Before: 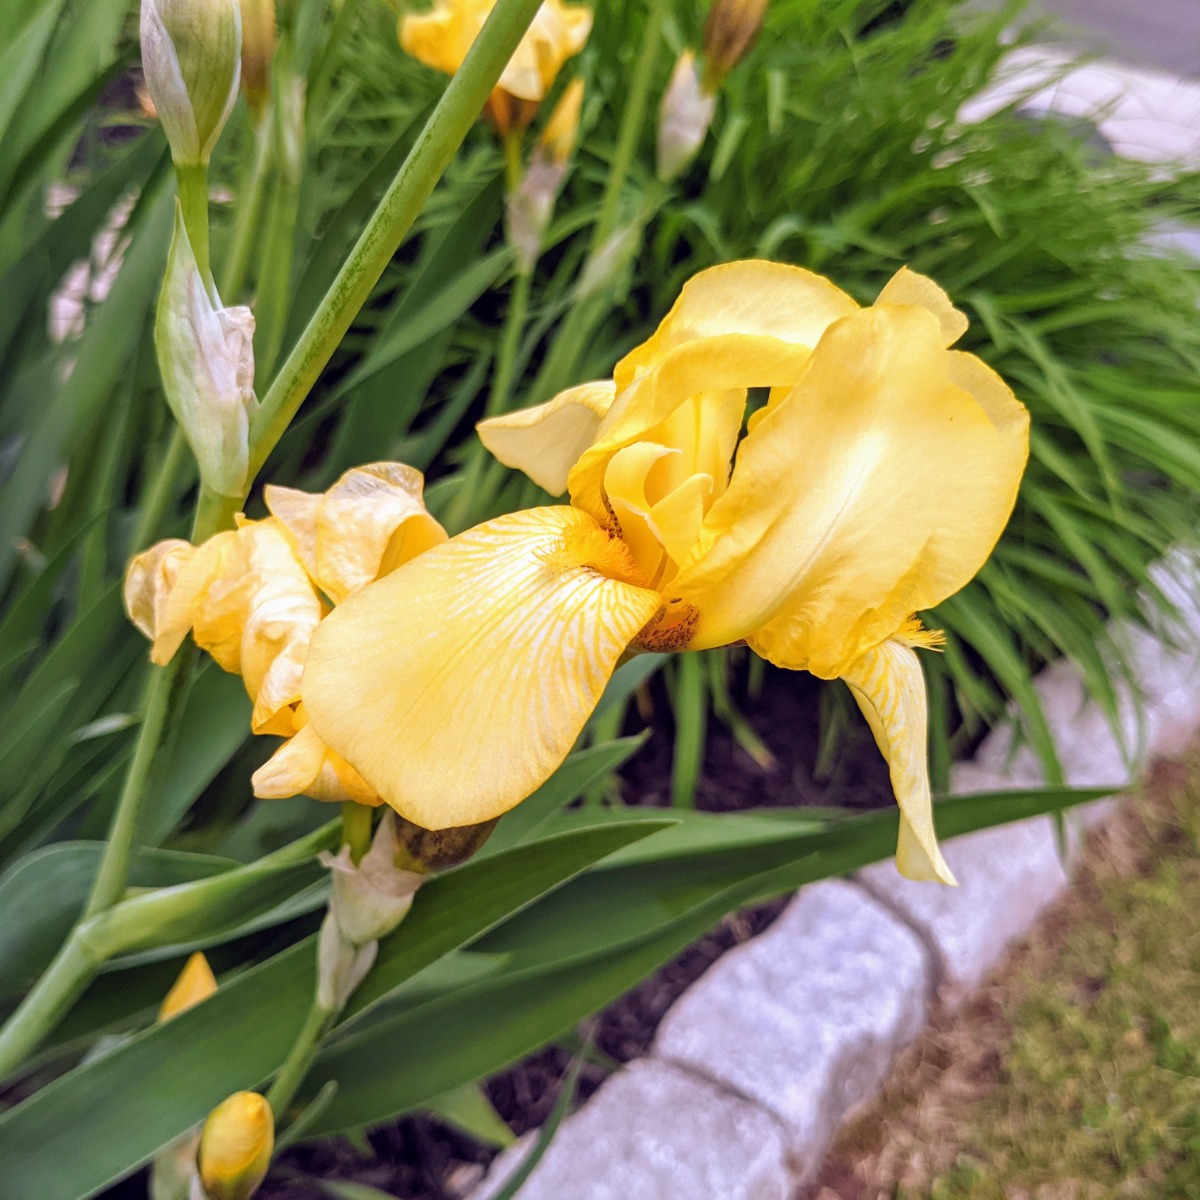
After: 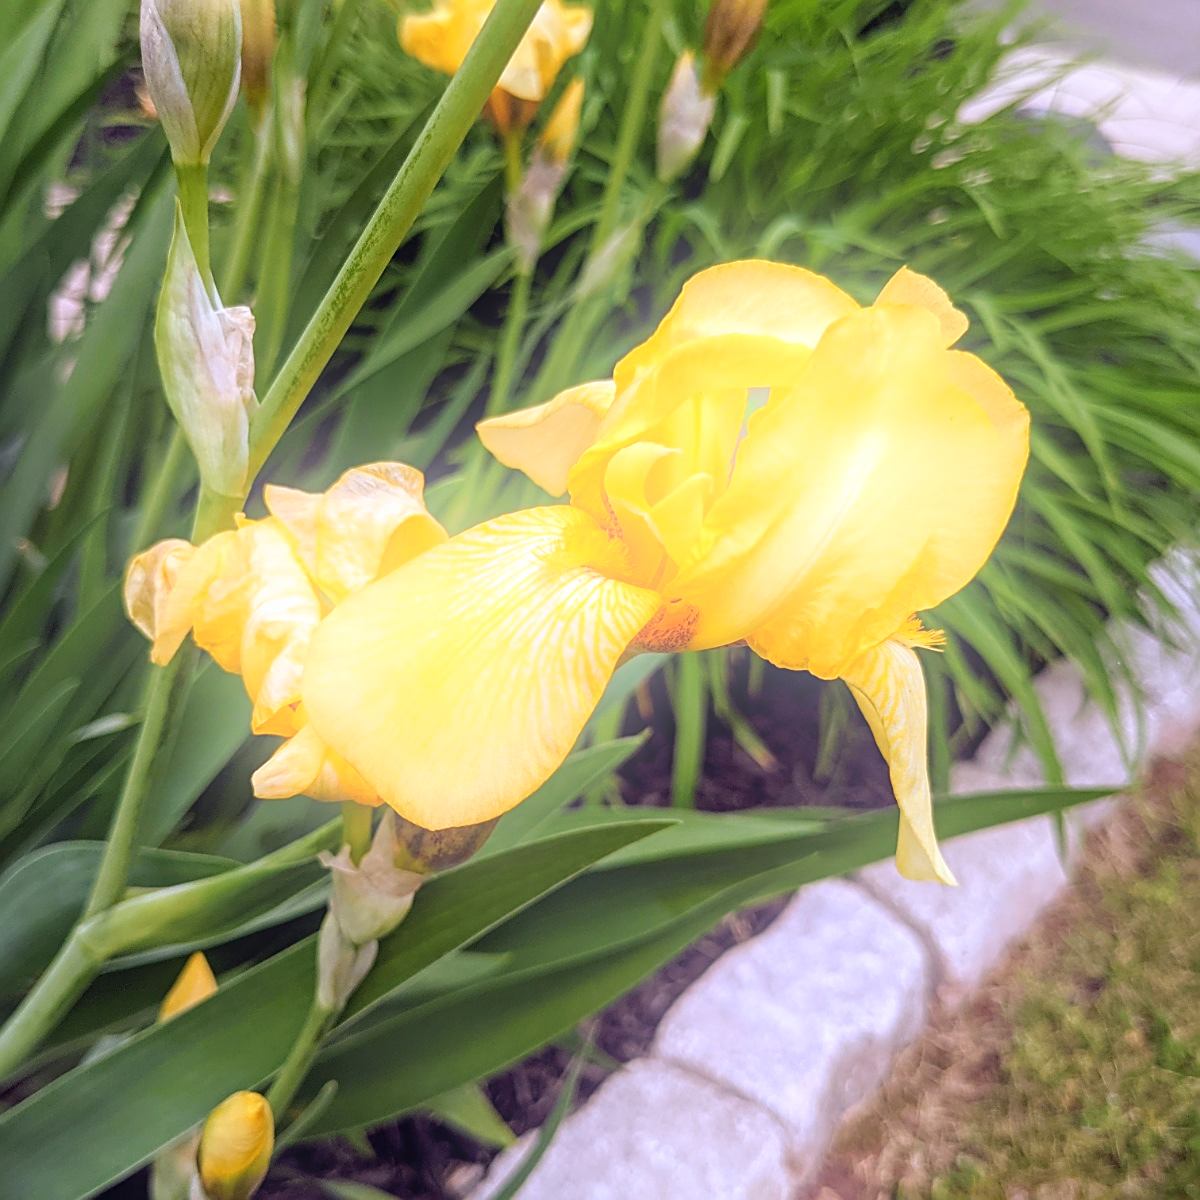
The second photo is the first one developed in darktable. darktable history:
sharpen: on, module defaults
bloom: on, module defaults
